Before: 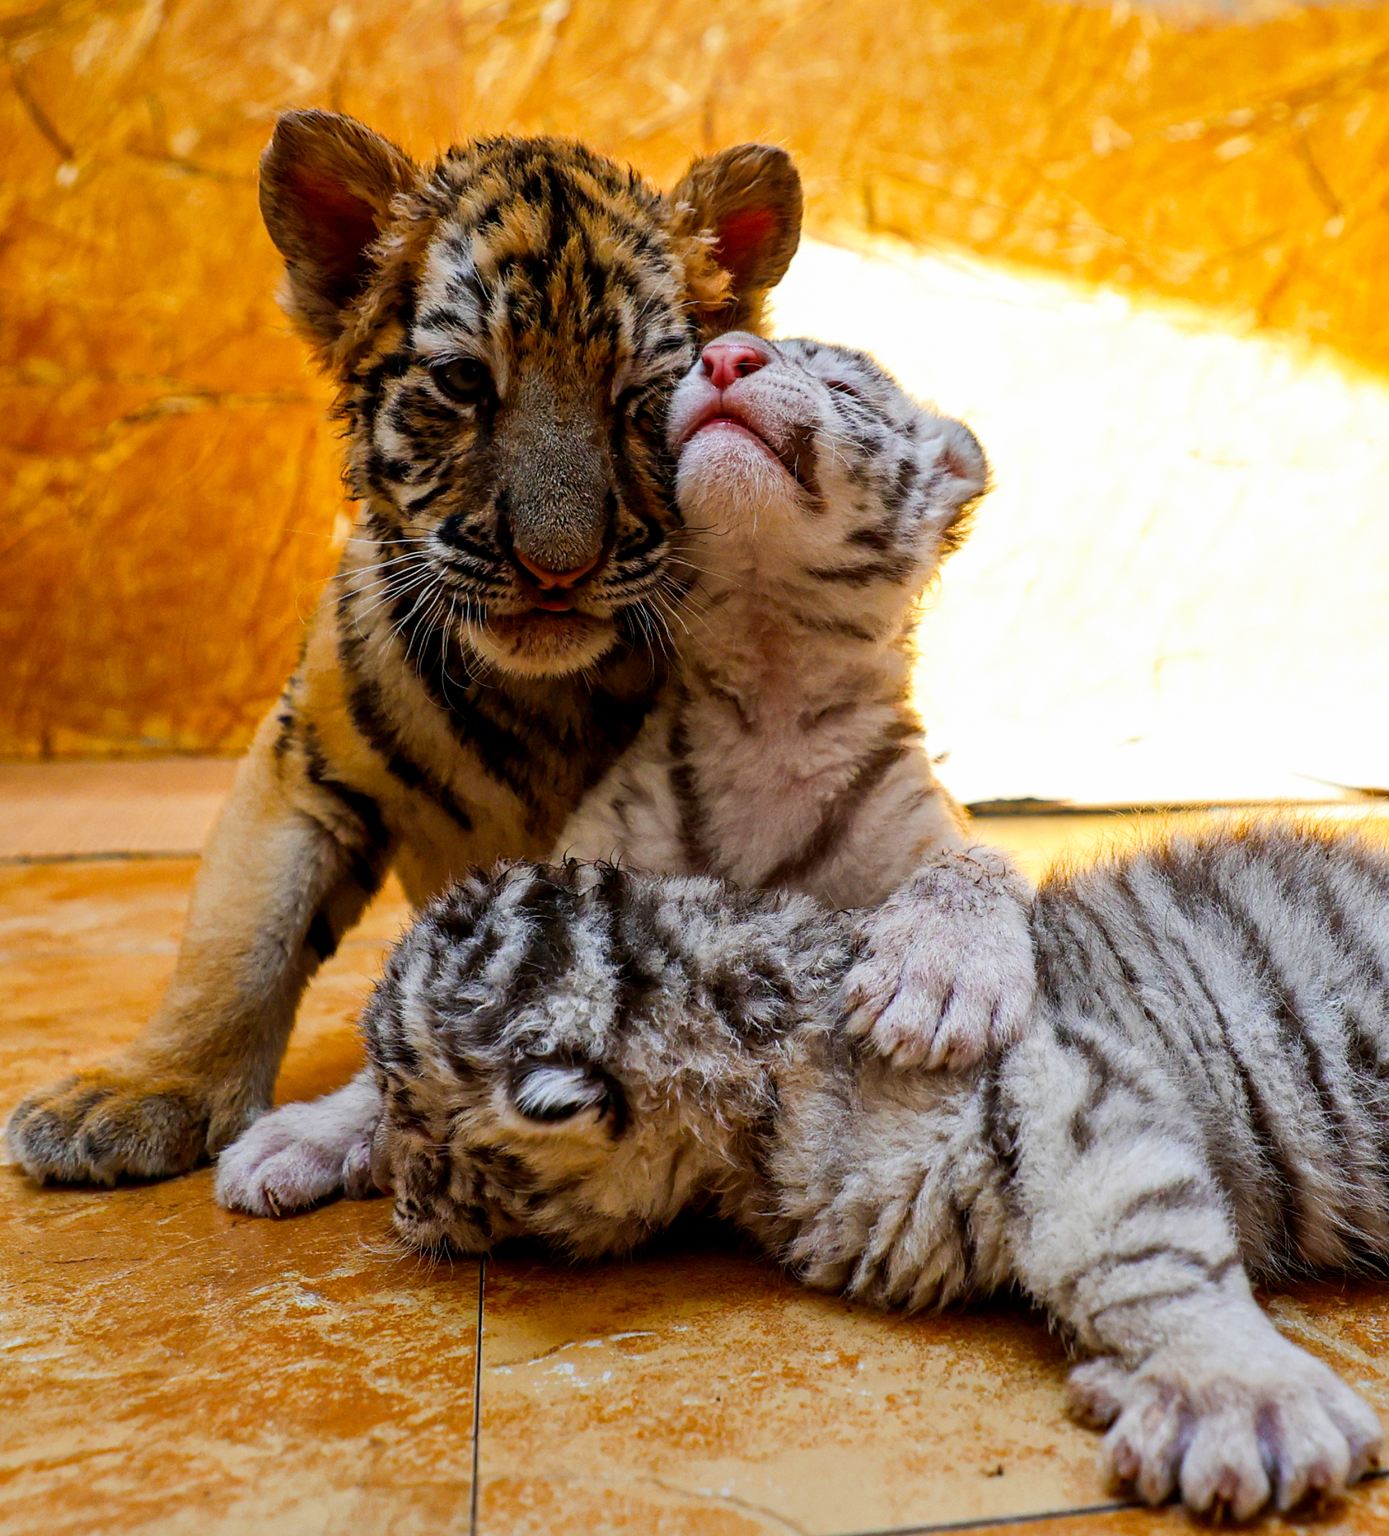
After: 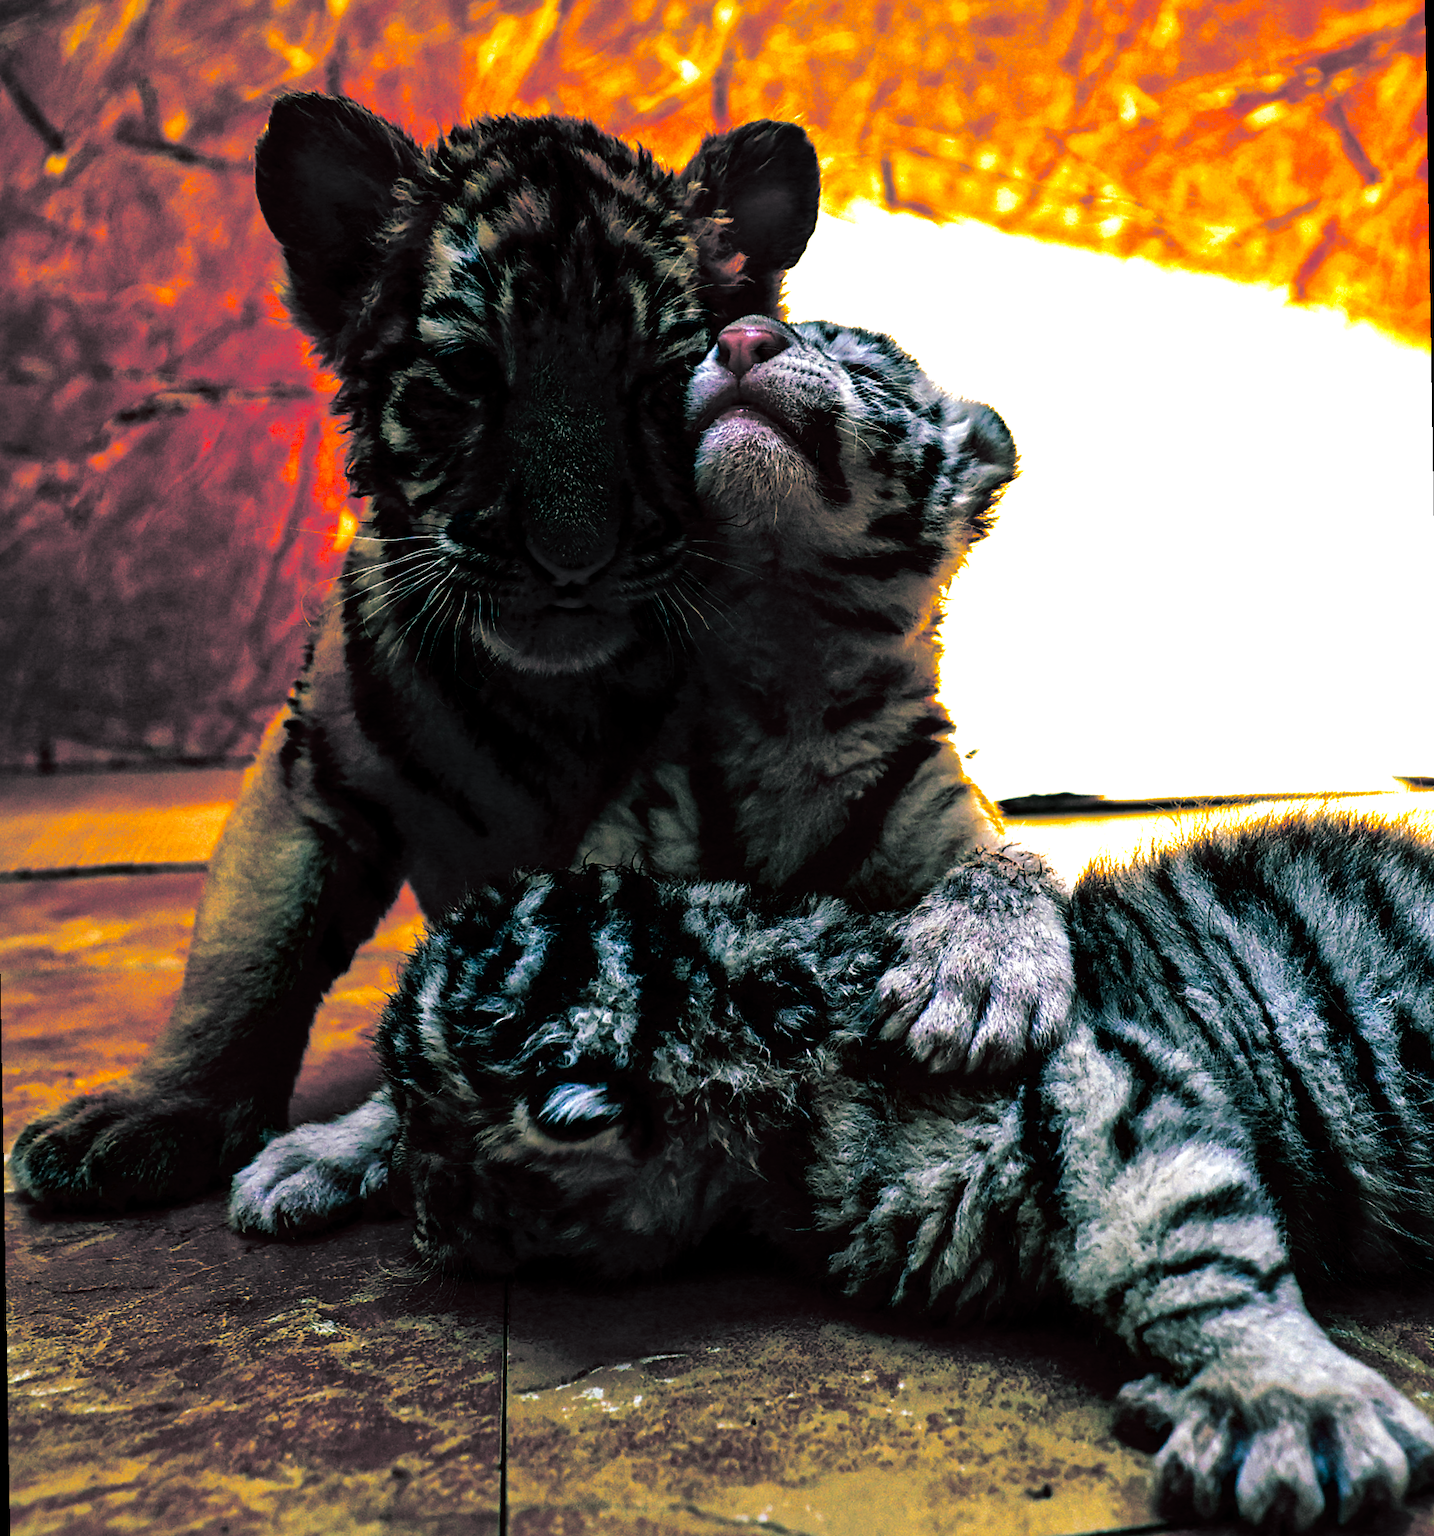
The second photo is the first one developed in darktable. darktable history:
tone equalizer: -8 EV -0.417 EV, -7 EV -0.389 EV, -6 EV -0.333 EV, -5 EV -0.222 EV, -3 EV 0.222 EV, -2 EV 0.333 EV, -1 EV 0.389 EV, +0 EV 0.417 EV, edges refinement/feathering 500, mask exposure compensation -1.57 EV, preserve details no
local contrast: mode bilateral grid, contrast 20, coarseness 50, detail 161%, midtone range 0.2
tone curve: curves: ch0 [(0, 0) (0.003, 0.002) (0.011, 0.009) (0.025, 0.019) (0.044, 0.031) (0.069, 0.044) (0.1, 0.061) (0.136, 0.087) (0.177, 0.127) (0.224, 0.172) (0.277, 0.226) (0.335, 0.295) (0.399, 0.367) (0.468, 0.445) (0.543, 0.536) (0.623, 0.626) (0.709, 0.717) (0.801, 0.806) (0.898, 0.889) (1, 1)], preserve colors none
split-toning: shadows › hue 186.43°, highlights › hue 49.29°, compress 30.29%
exposure: exposure 0.2 EV, compensate highlight preservation false
rotate and perspective: rotation -1°, crop left 0.011, crop right 0.989, crop top 0.025, crop bottom 0.975
contrast brightness saturation: brightness -1, saturation 1
